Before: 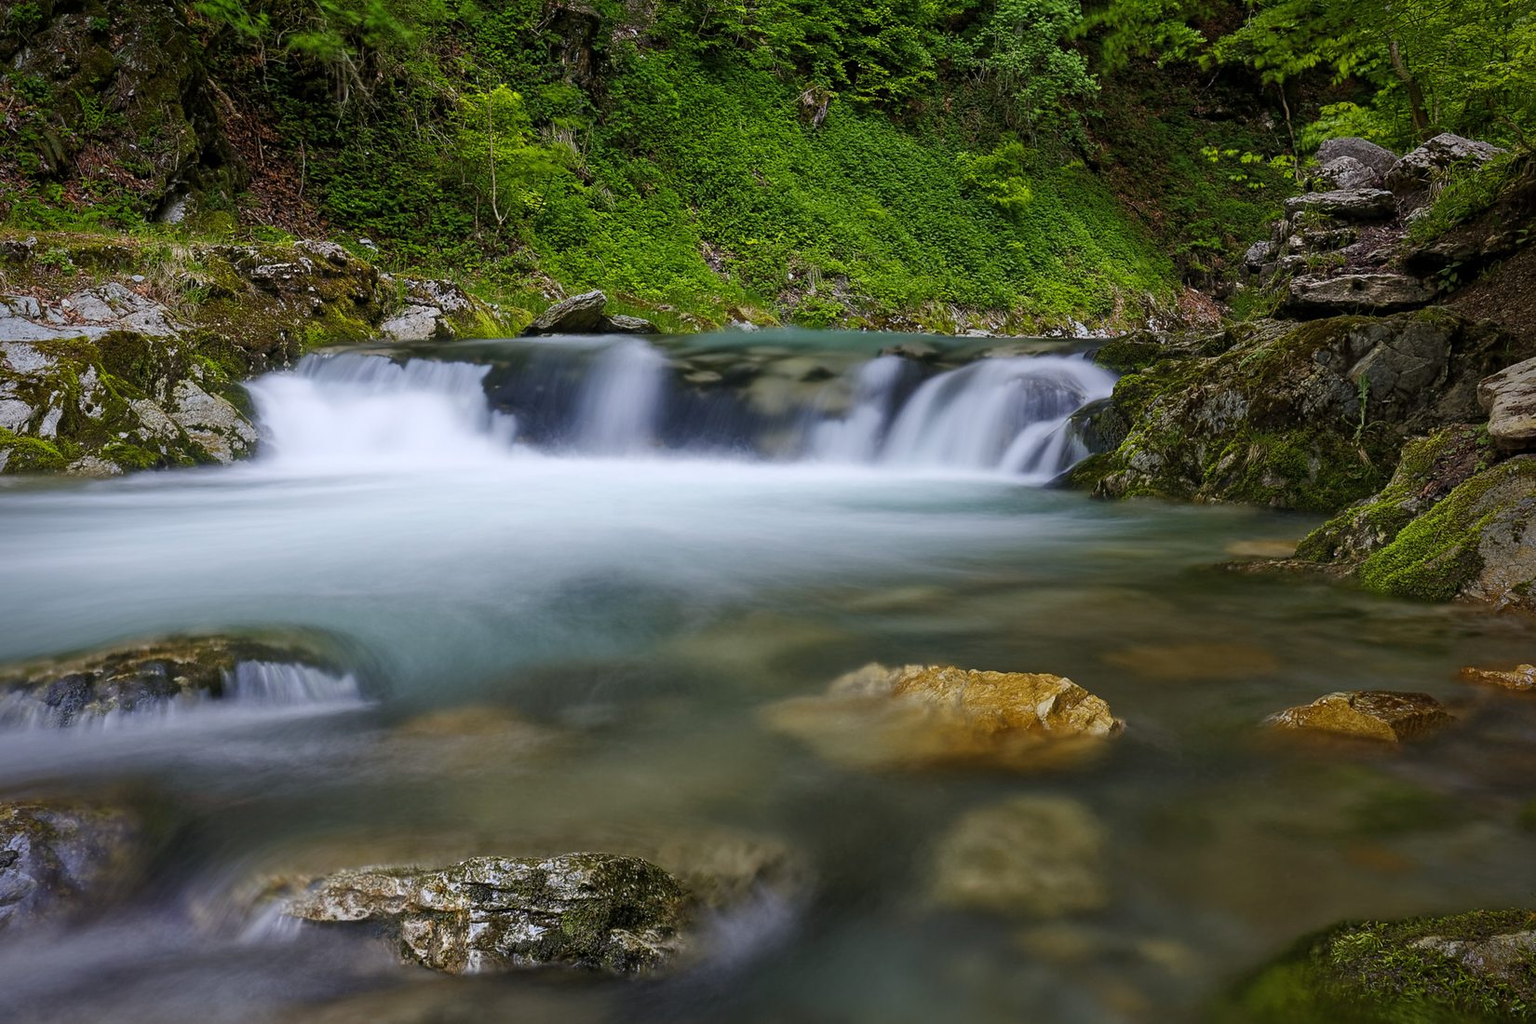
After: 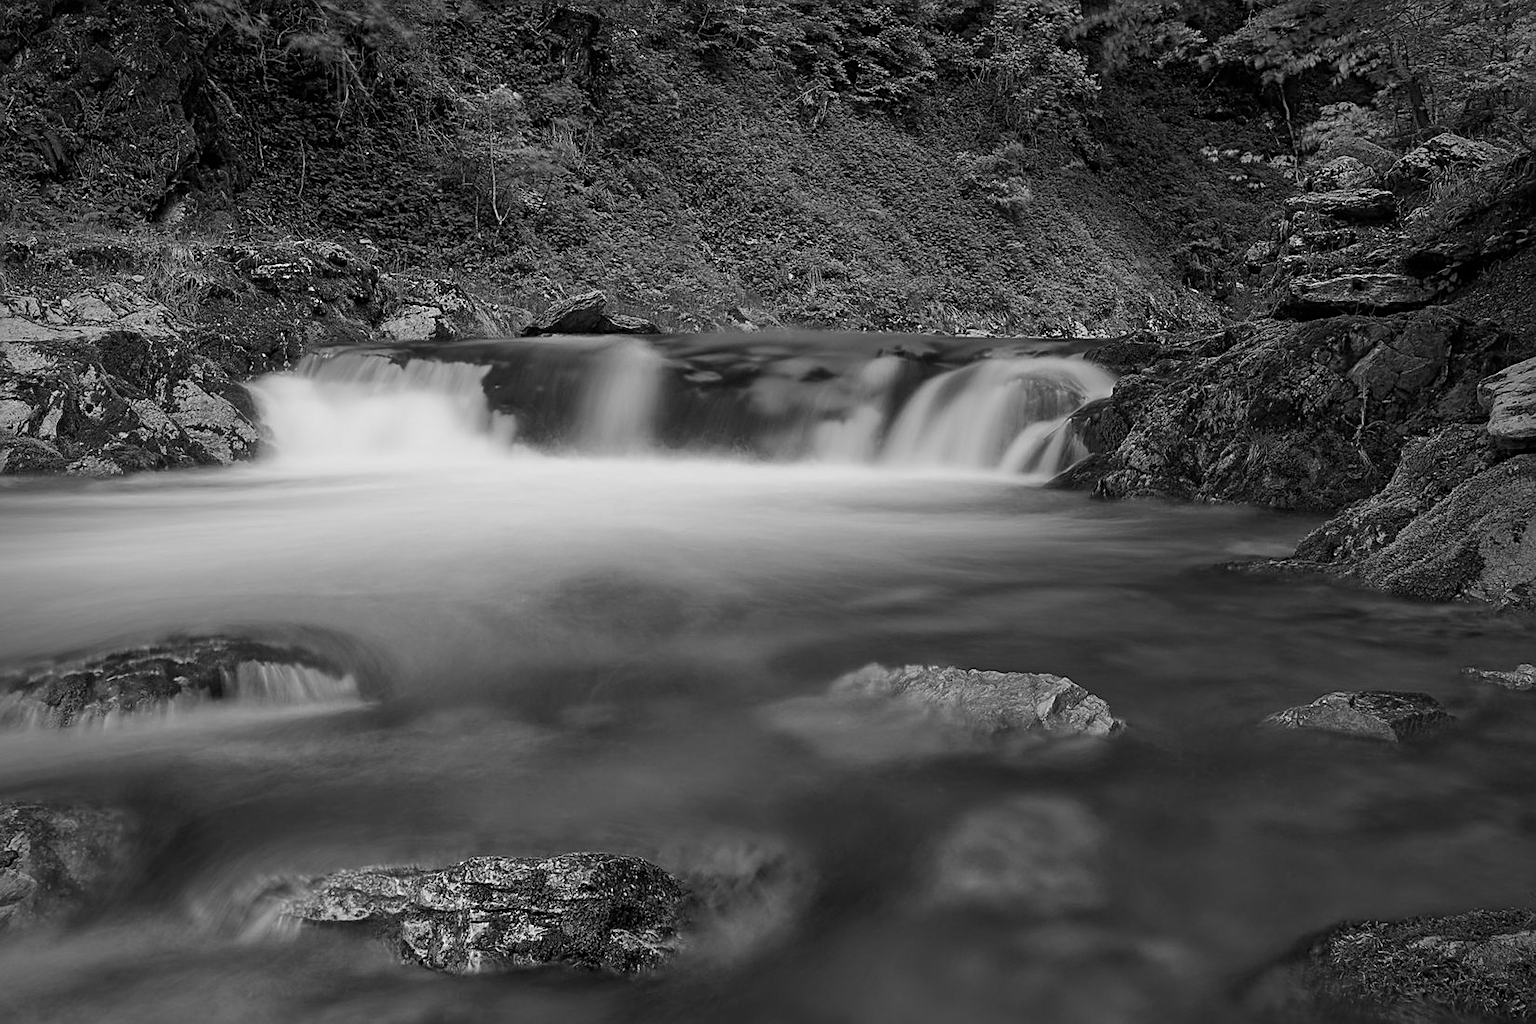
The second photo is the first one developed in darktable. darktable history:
sharpen: on, module defaults
color correction: highlights a* -5.3, highlights b* 9.8, shadows a* 9.8, shadows b* 24.26
monochrome: a 14.95, b -89.96
